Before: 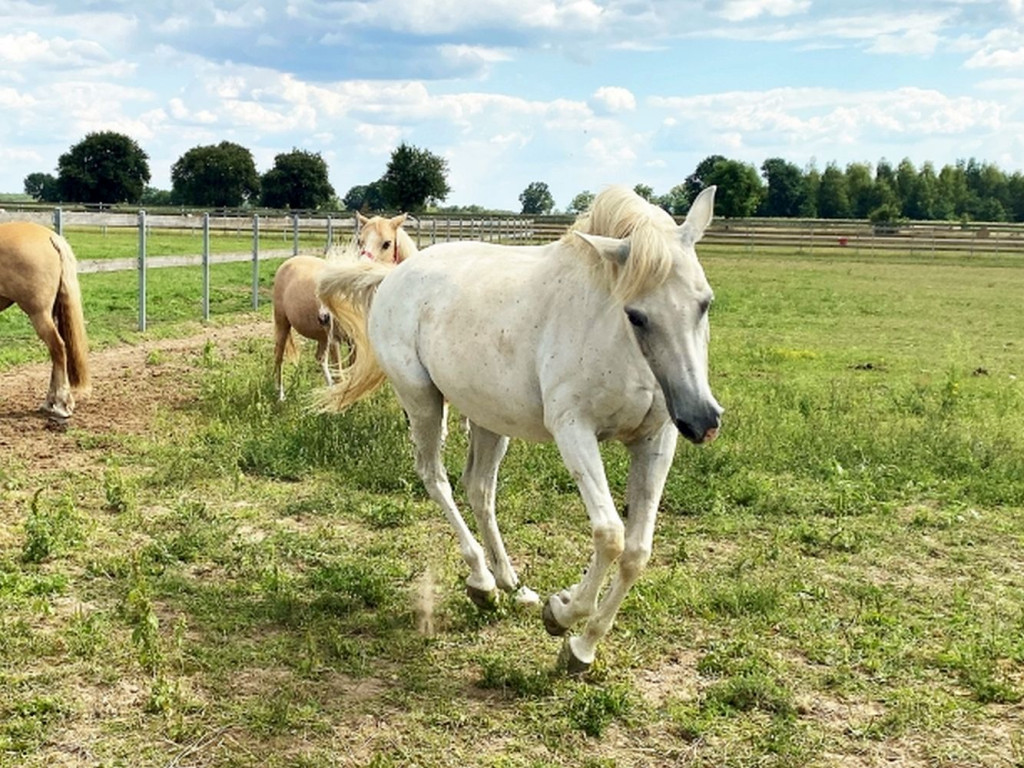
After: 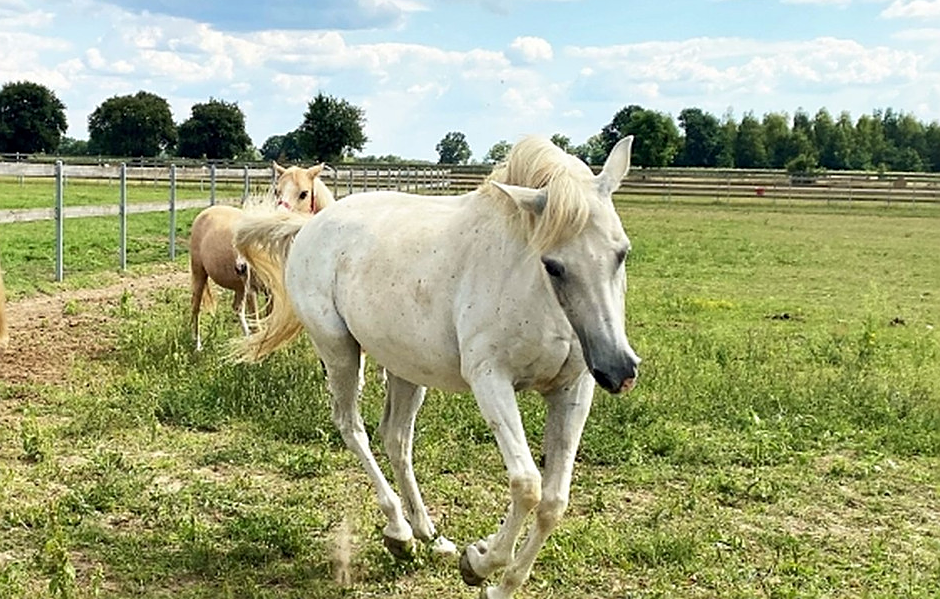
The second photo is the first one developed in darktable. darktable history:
sharpen: on, module defaults
crop: left 8.18%, top 6.558%, bottom 15.358%
